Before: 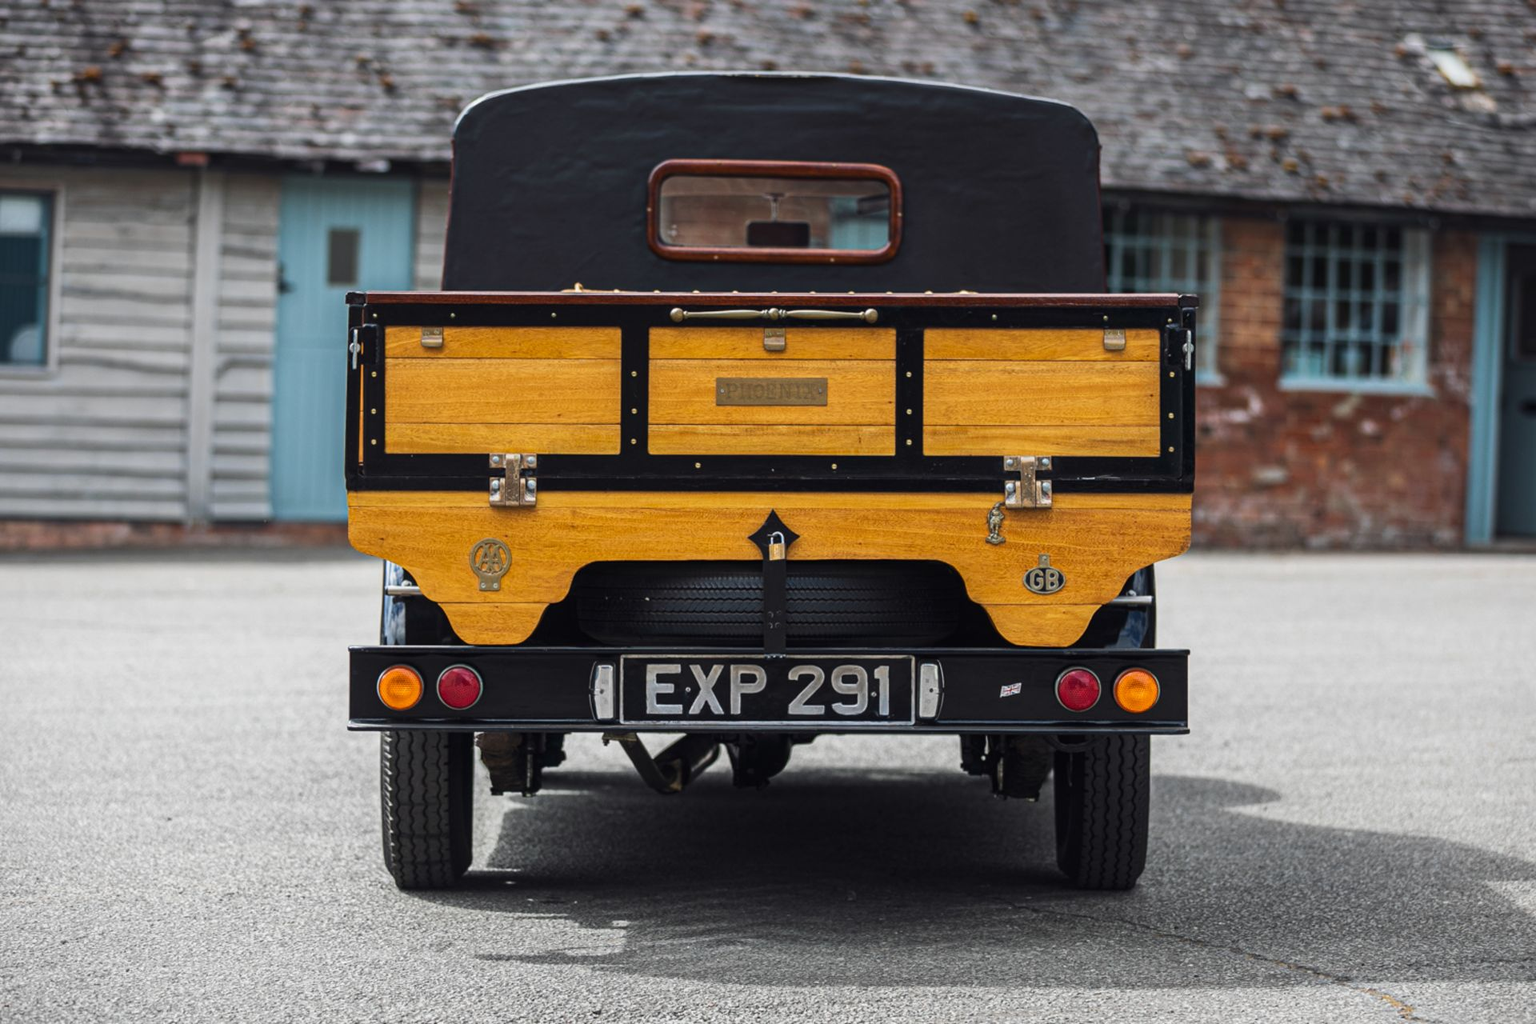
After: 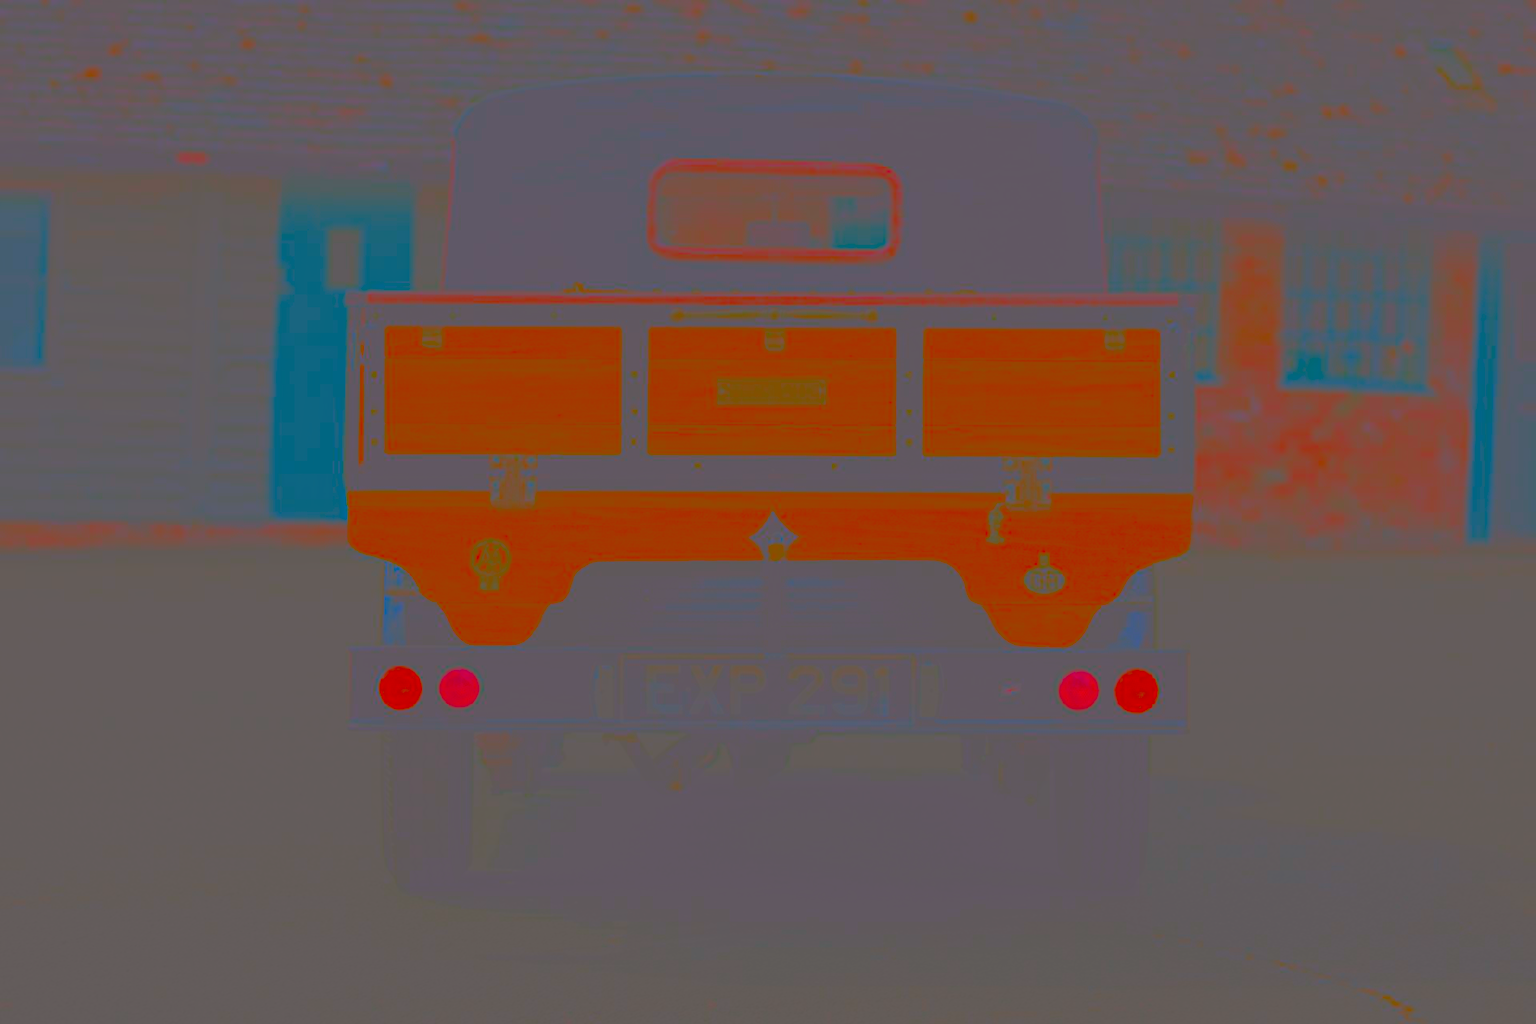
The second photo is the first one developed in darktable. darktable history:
contrast brightness saturation: contrast -0.982, brightness -0.176, saturation 0.762
color correction: highlights a* 7.54, highlights b* 3.81
